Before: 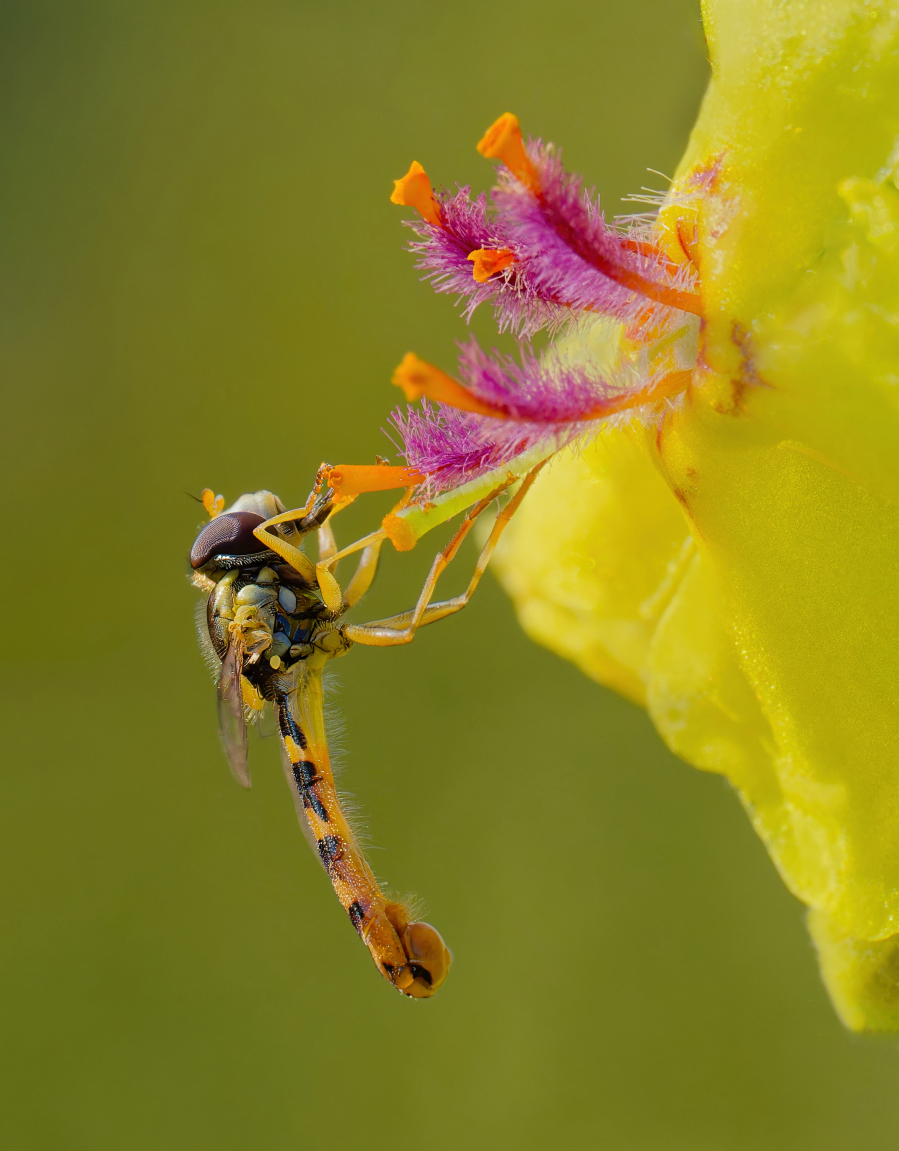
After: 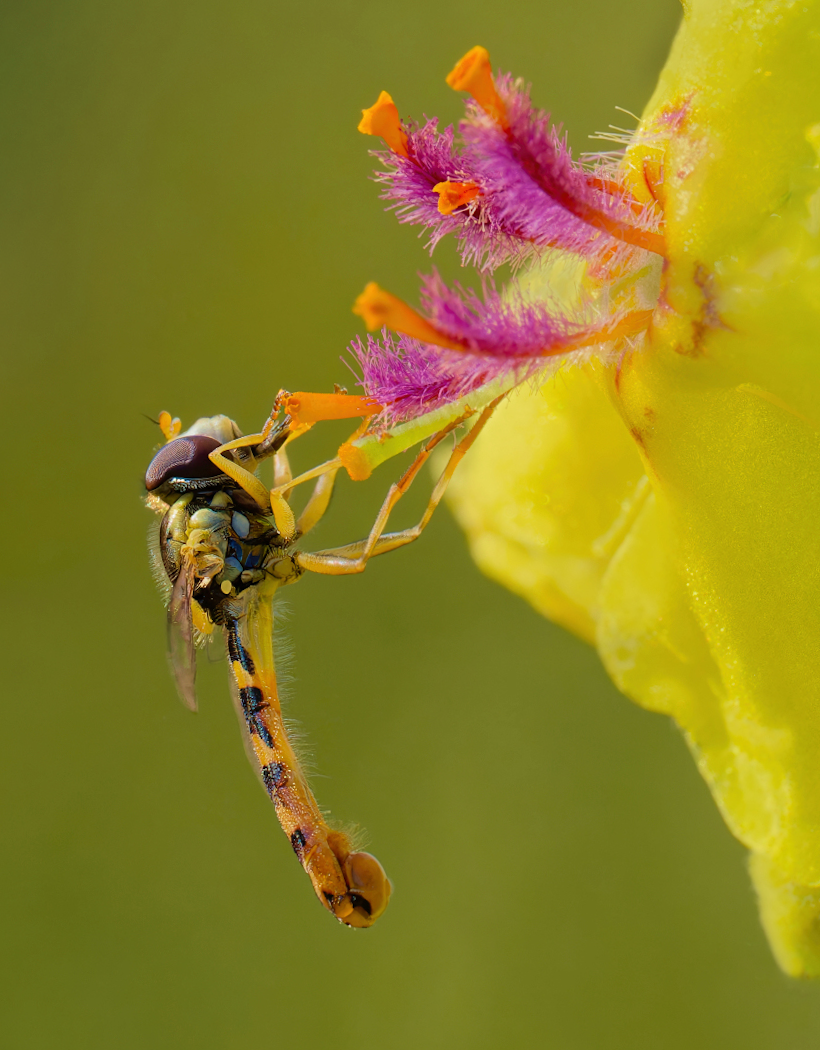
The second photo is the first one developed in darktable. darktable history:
crop and rotate: angle -2.05°, left 3.155%, top 4.053%, right 1.398%, bottom 0.524%
velvia: strength 37.21%
